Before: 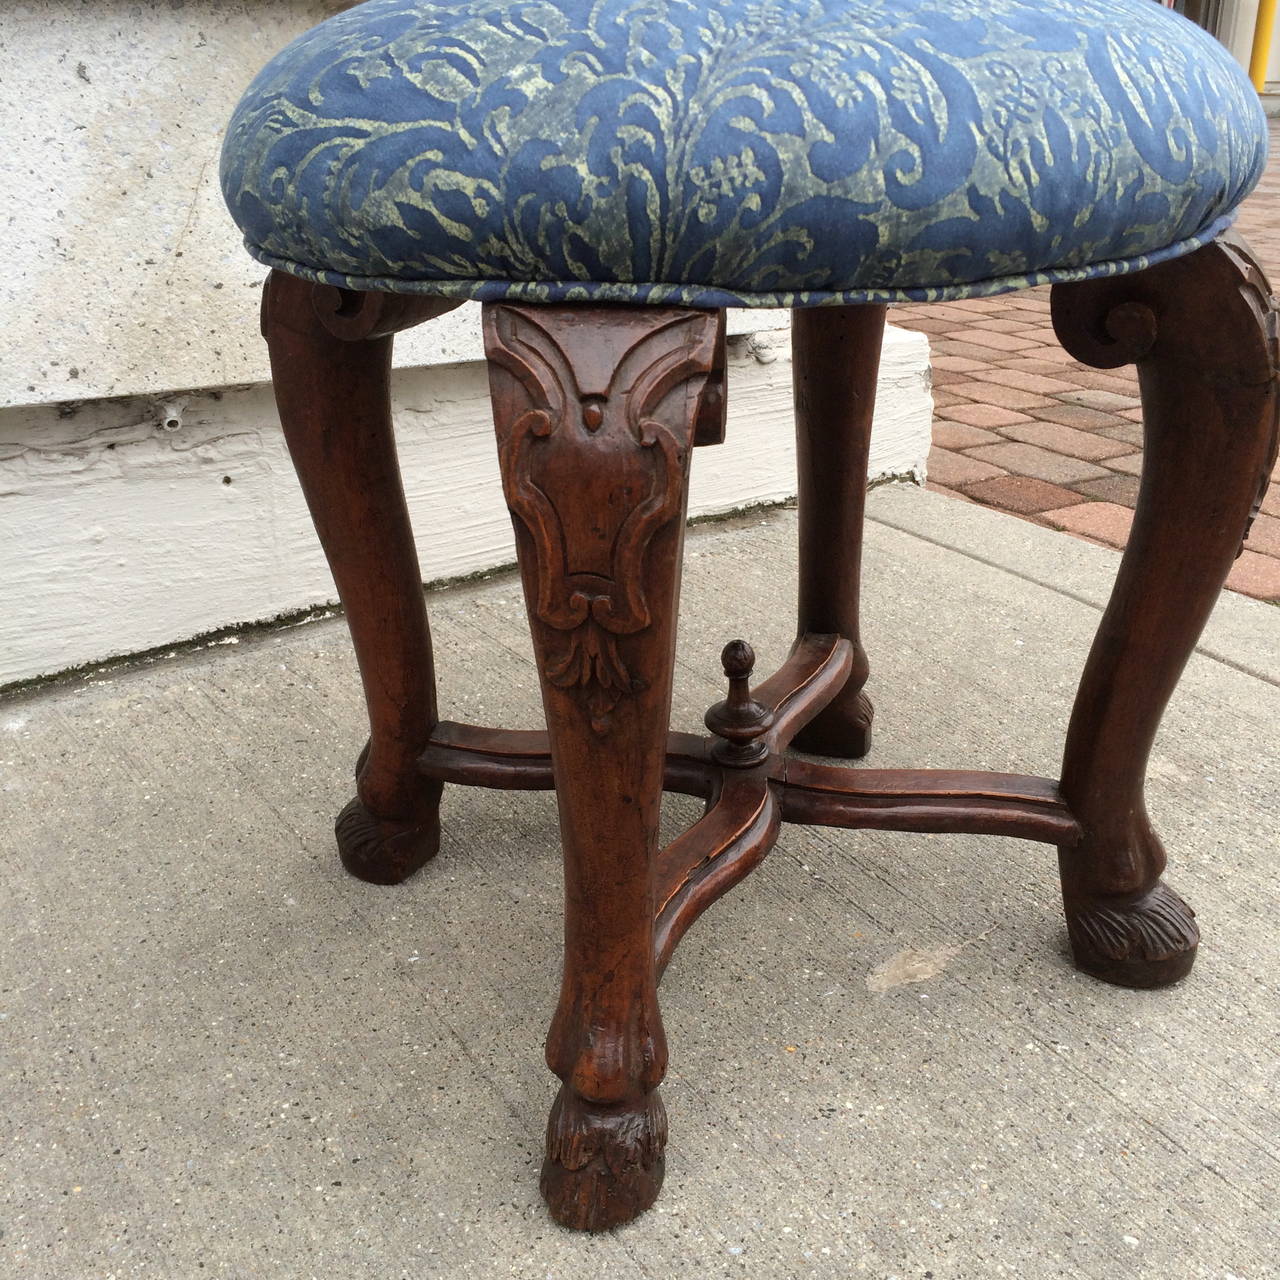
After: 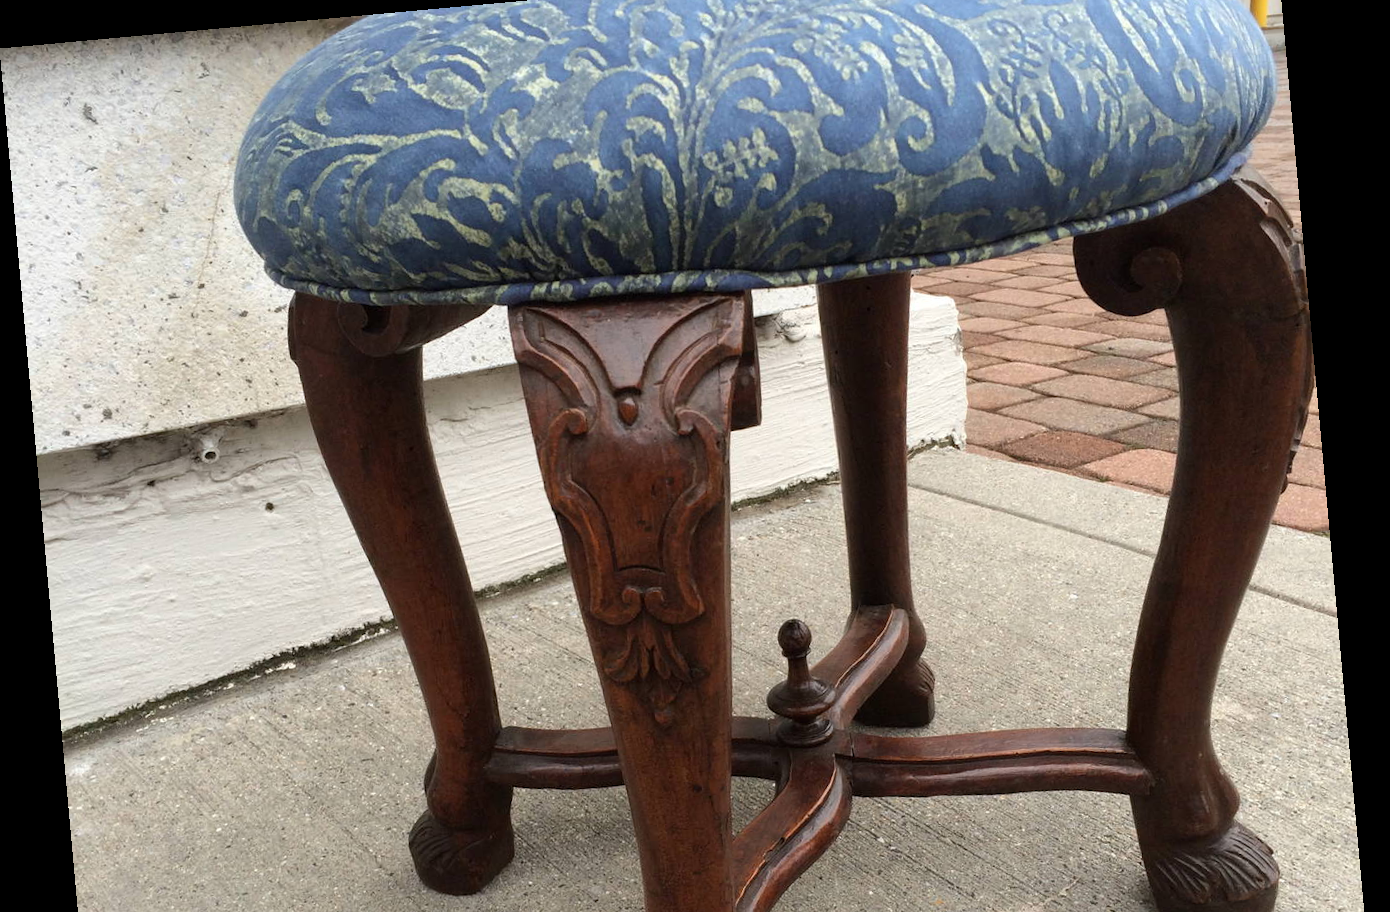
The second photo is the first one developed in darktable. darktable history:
rotate and perspective: rotation -5.2°, automatic cropping off
crop and rotate: top 4.848%, bottom 29.503%
